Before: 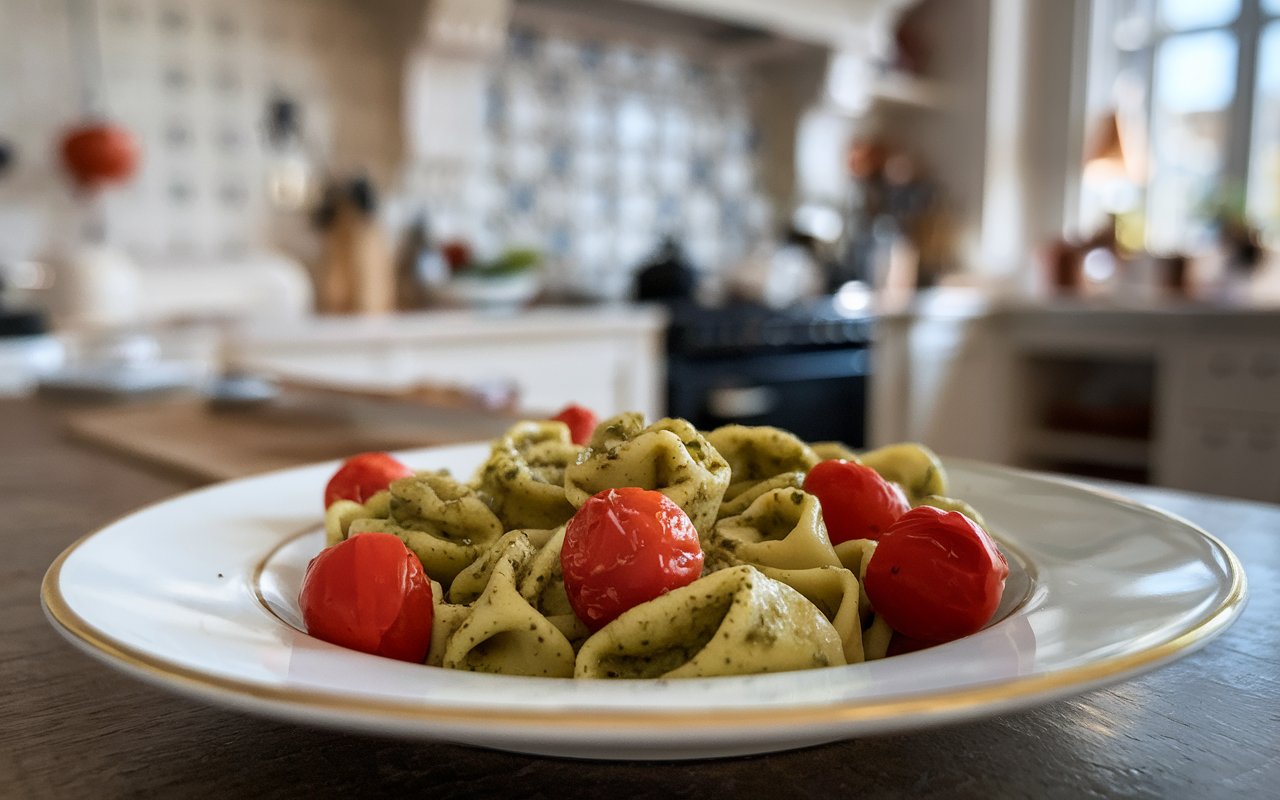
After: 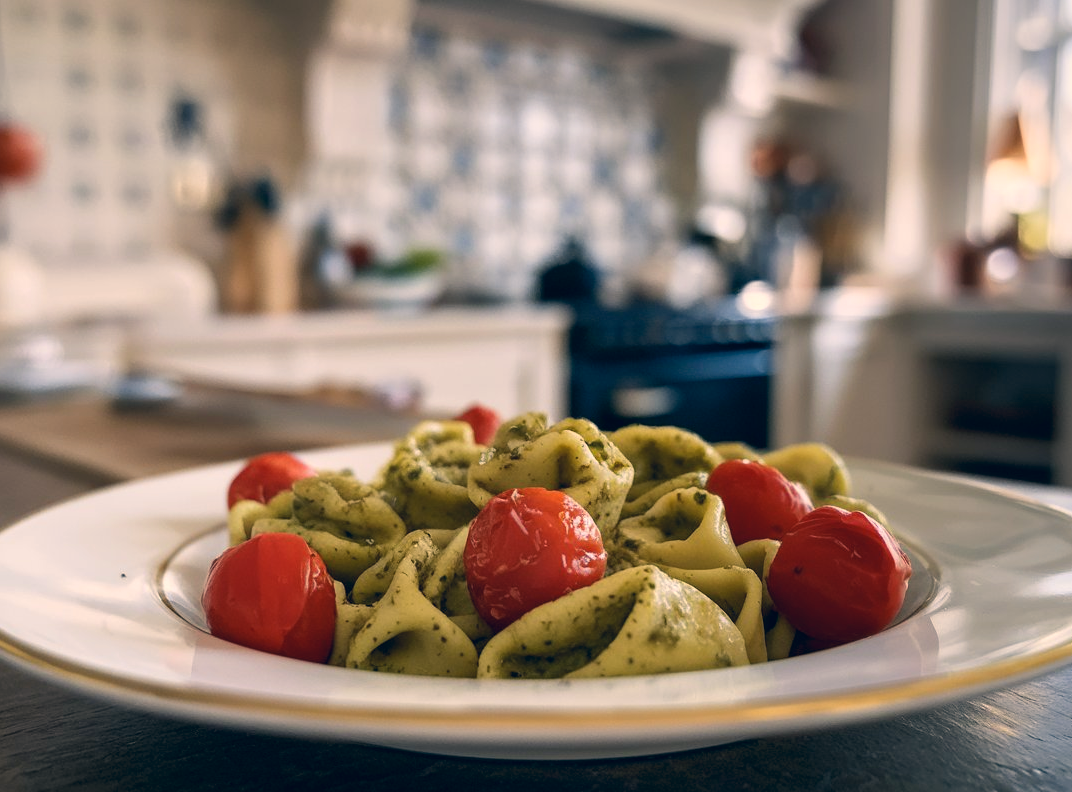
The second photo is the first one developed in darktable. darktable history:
color correction: highlights a* 10.32, highlights b* 14.66, shadows a* -9.59, shadows b* -15.02
crop: left 7.598%, right 7.873%
